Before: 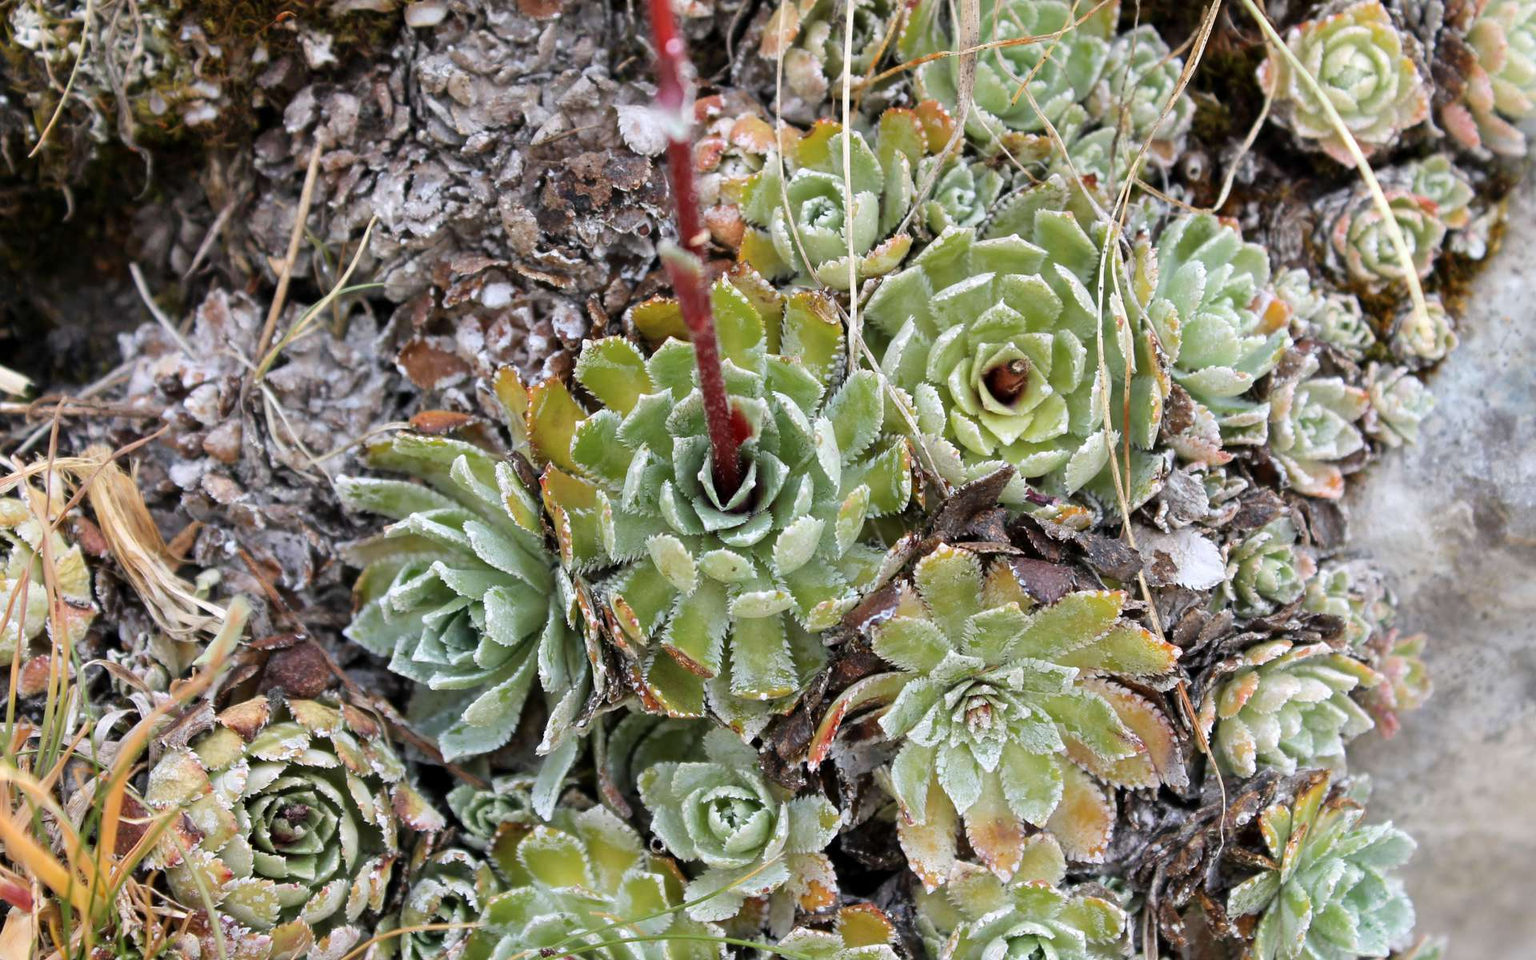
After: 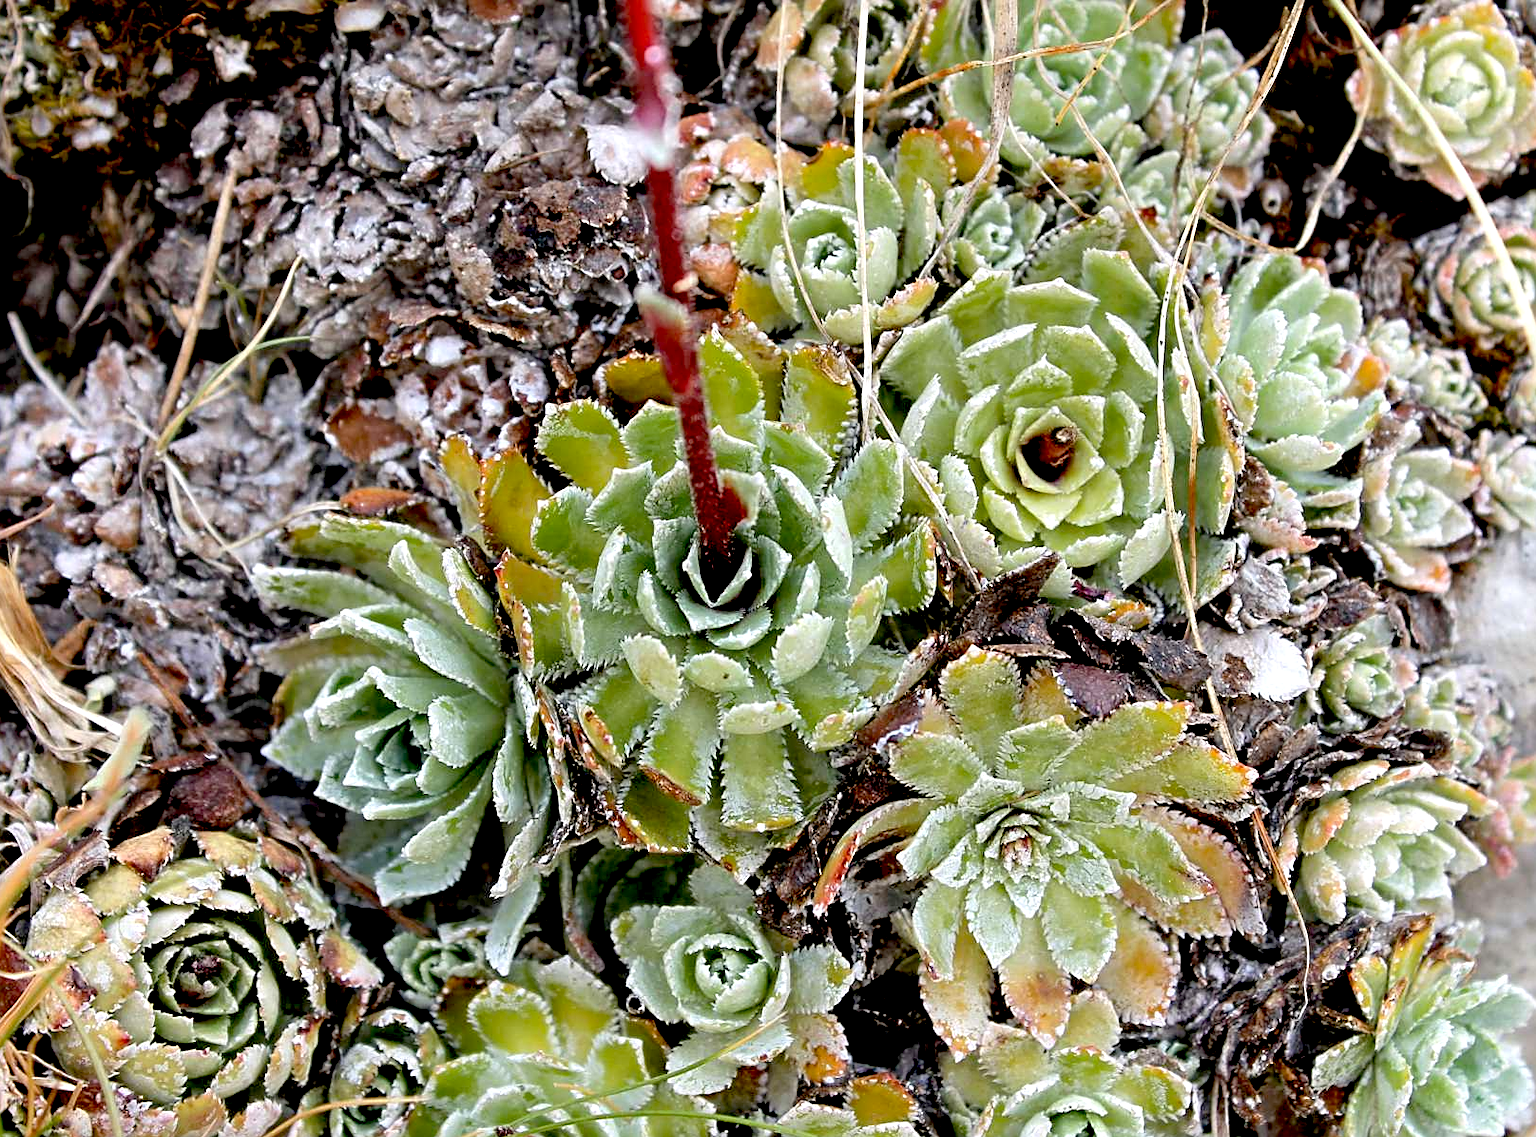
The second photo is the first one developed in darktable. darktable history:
exposure: black level correction 0.031, exposure 0.304 EV, compensate highlight preservation false
crop: left 8.026%, right 7.374%
sharpen: on, module defaults
